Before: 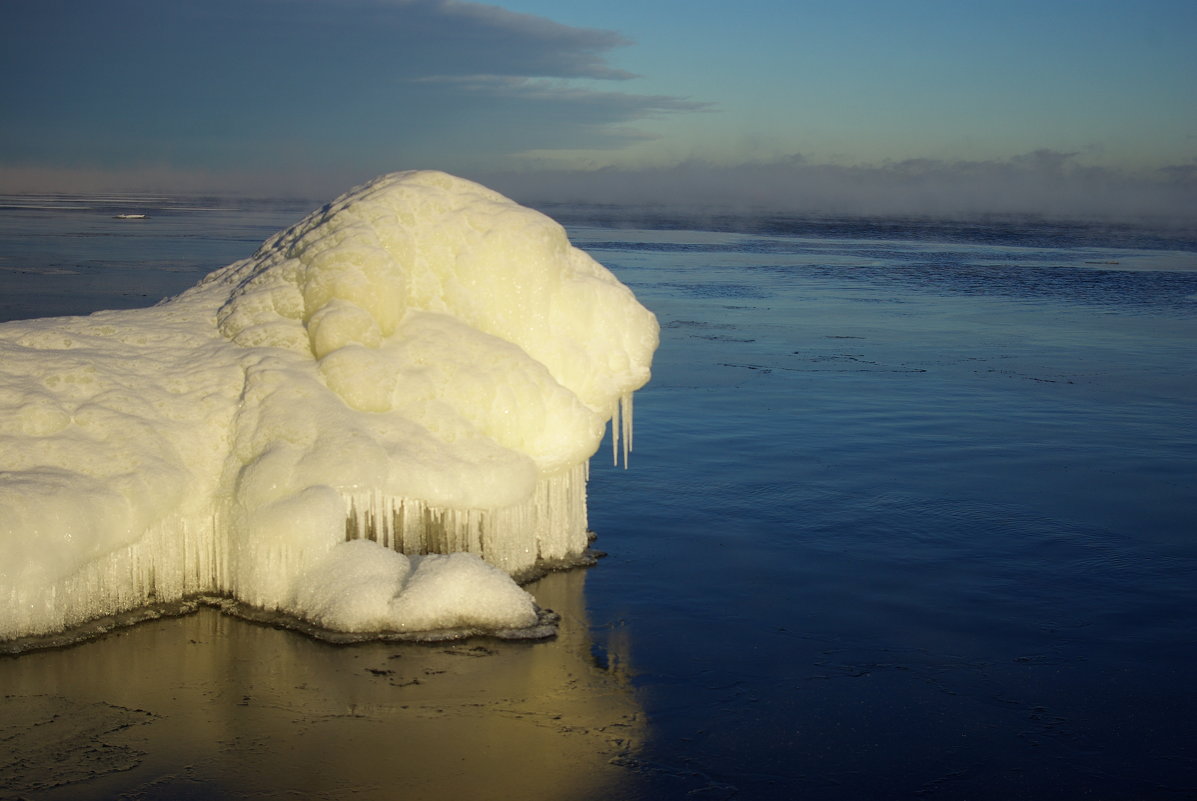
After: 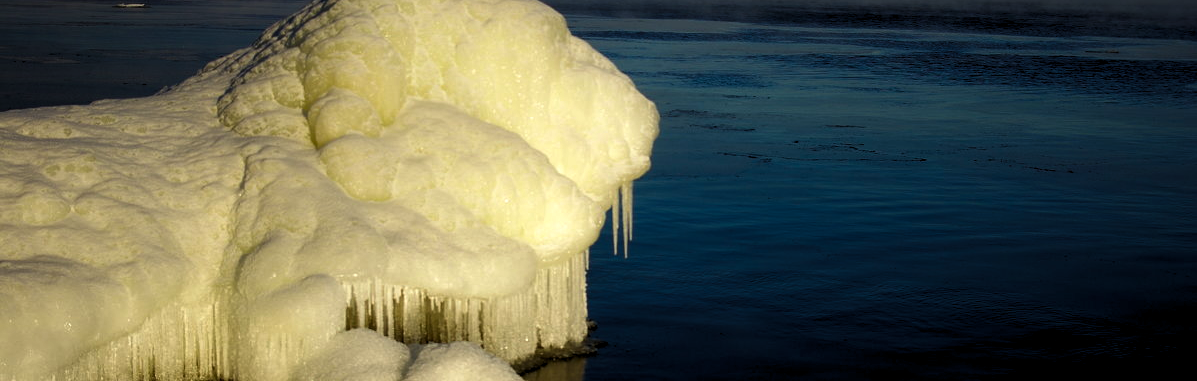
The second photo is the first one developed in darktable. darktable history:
crop and rotate: top 26.446%, bottom 25.962%
levels: levels [0.062, 0.494, 0.925]
contrast brightness saturation: brightness -0.254, saturation 0.199
